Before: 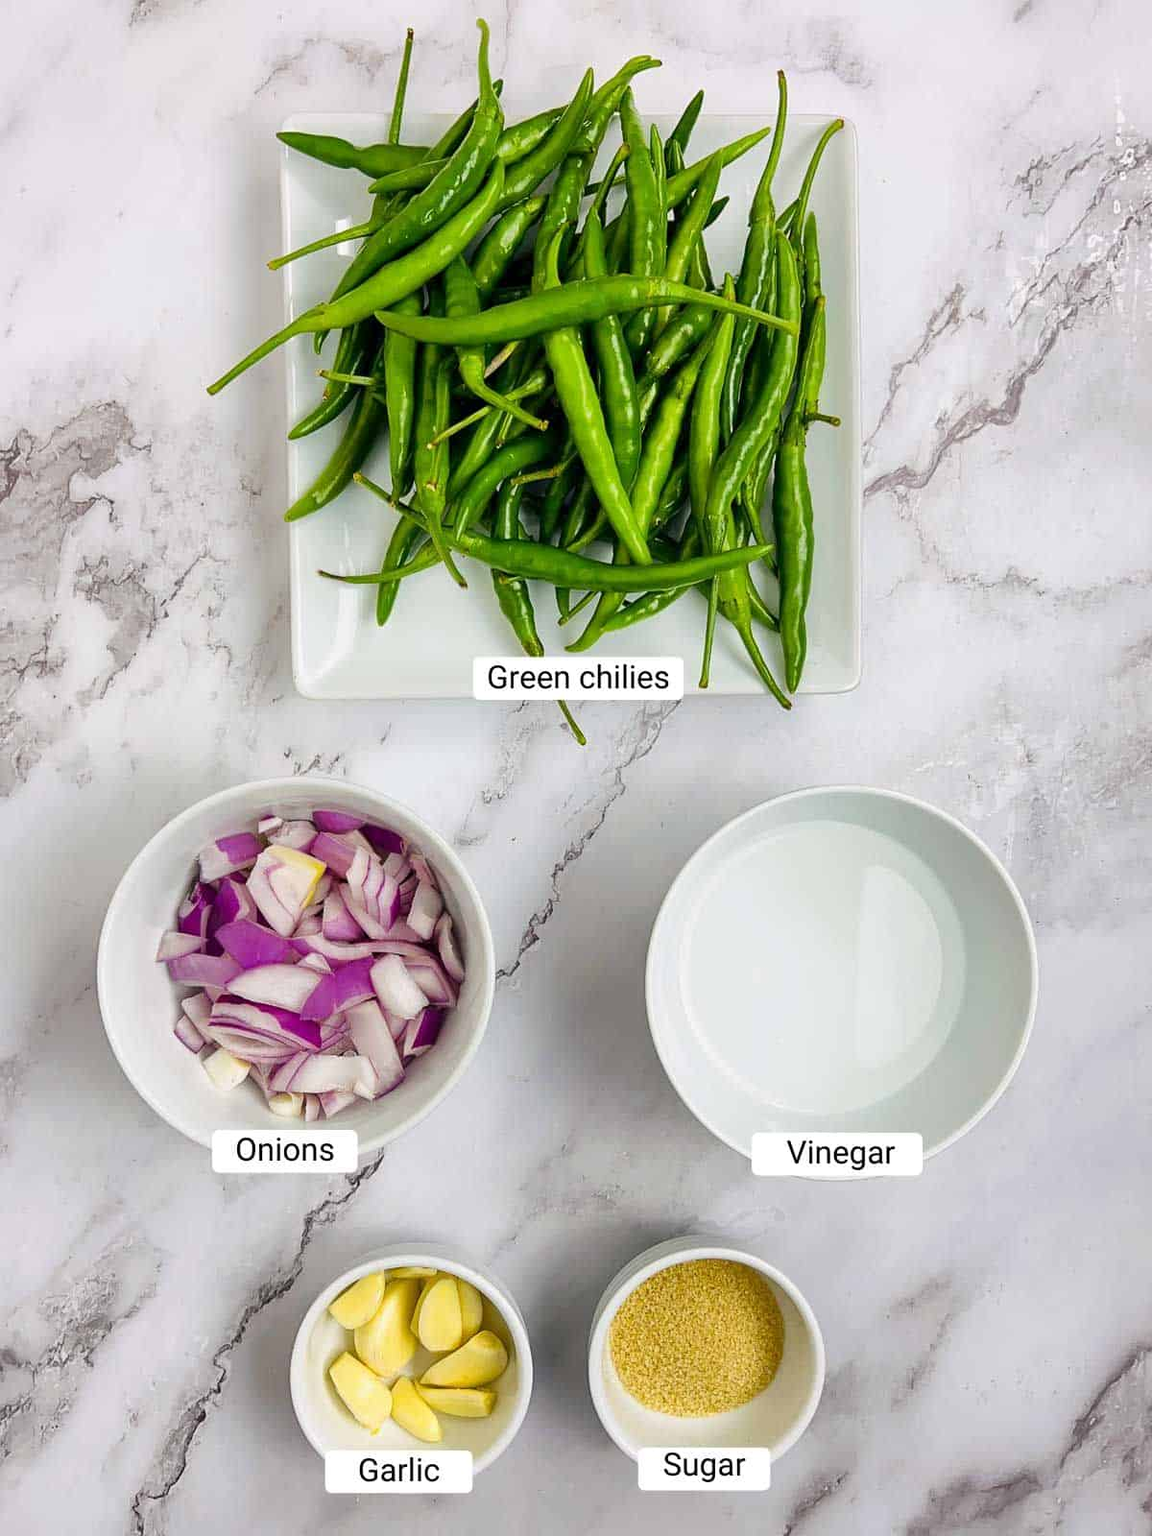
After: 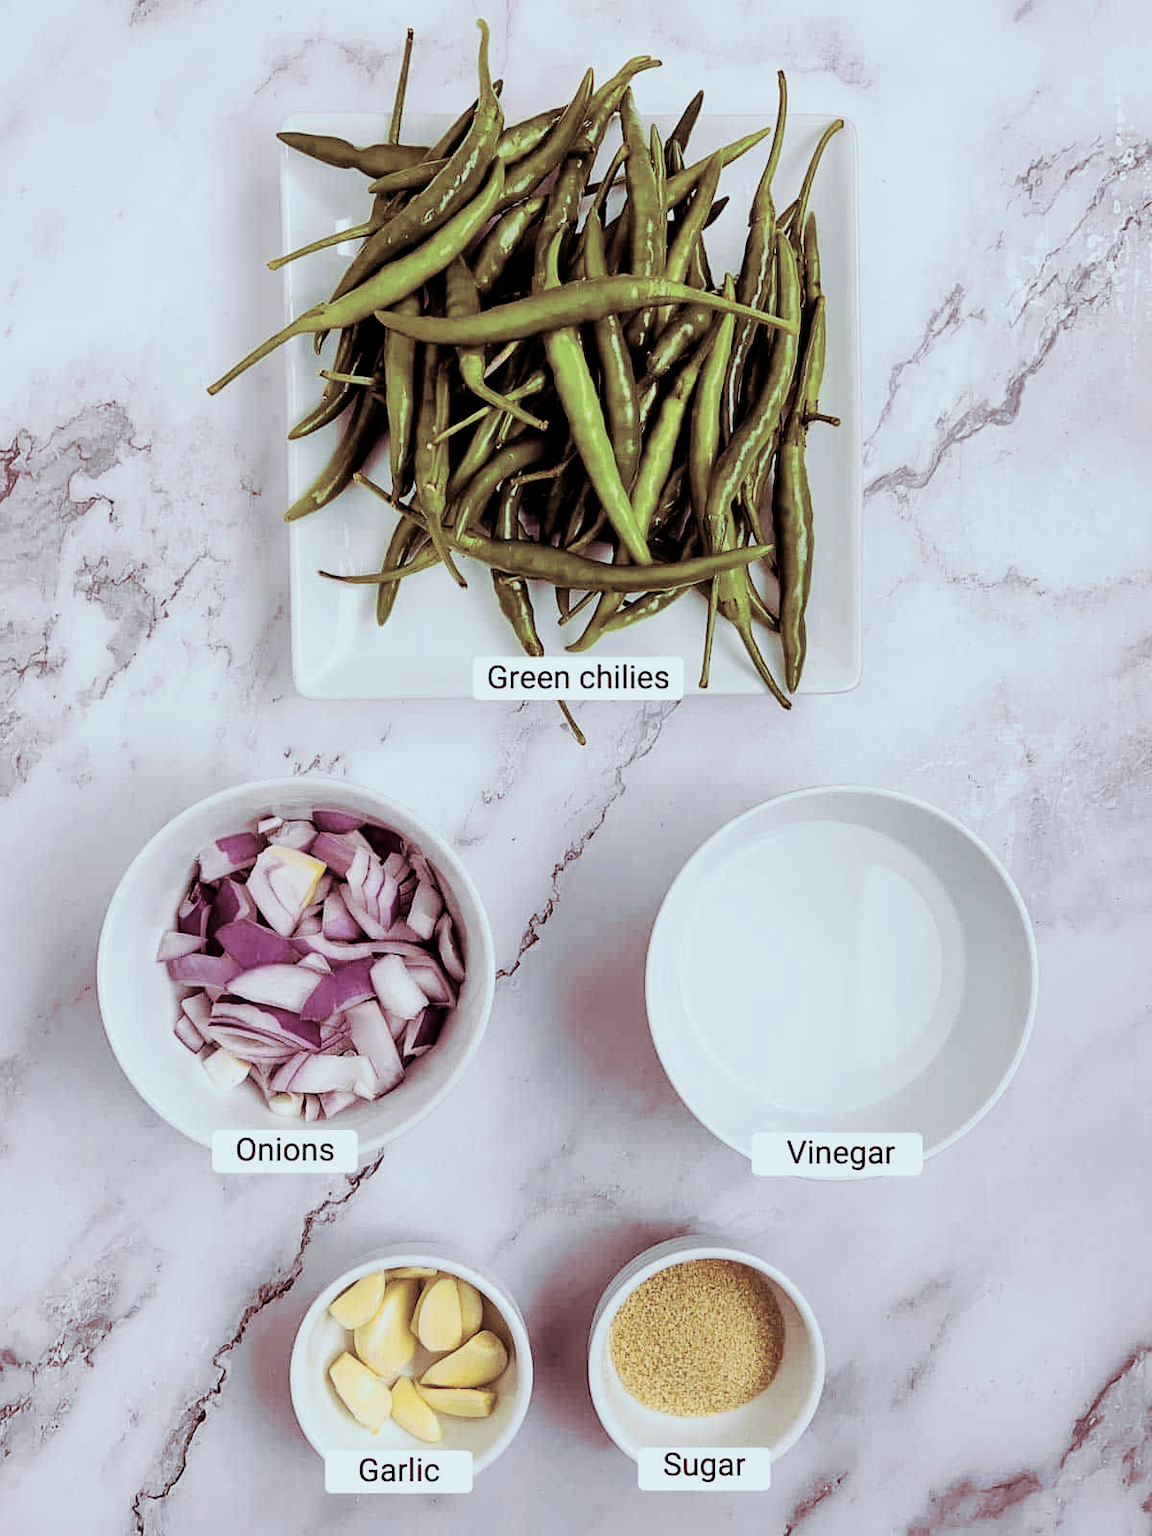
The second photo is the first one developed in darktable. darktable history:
filmic rgb: black relative exposure -5 EV, white relative exposure 3.5 EV, hardness 3.19, contrast 1.2, highlights saturation mix -30%
split-toning: highlights › hue 180°
contrast brightness saturation: contrast 0.1, saturation -0.36
white balance: red 0.967, blue 1.119, emerald 0.756
